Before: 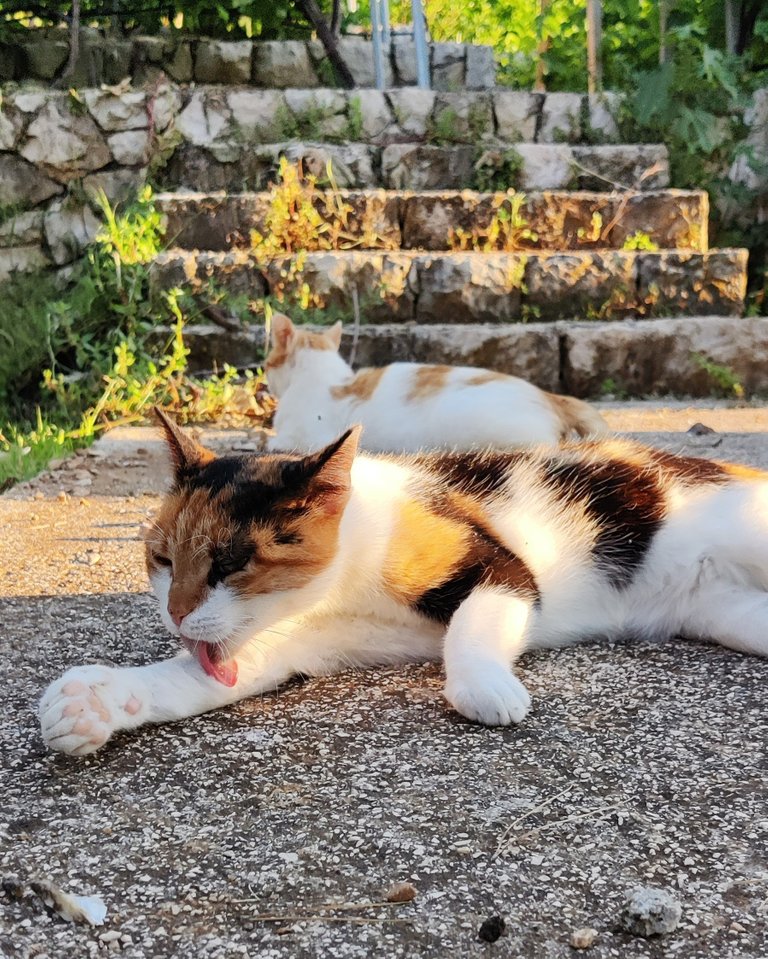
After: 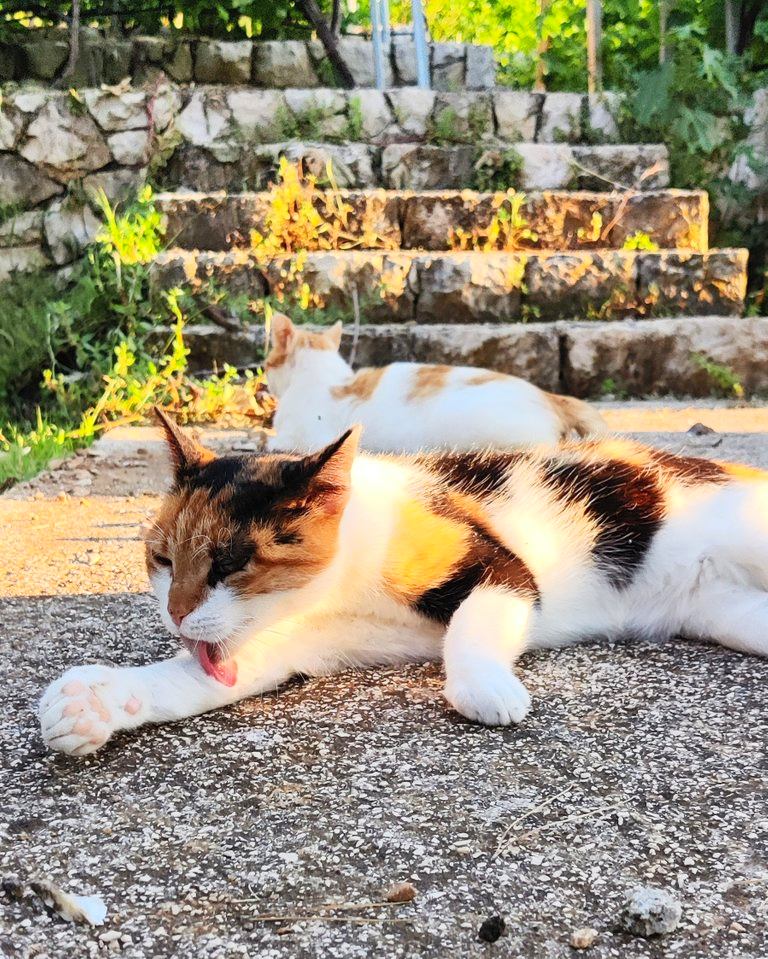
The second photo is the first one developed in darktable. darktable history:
contrast brightness saturation: contrast 0.2, brightness 0.169, saturation 0.218
